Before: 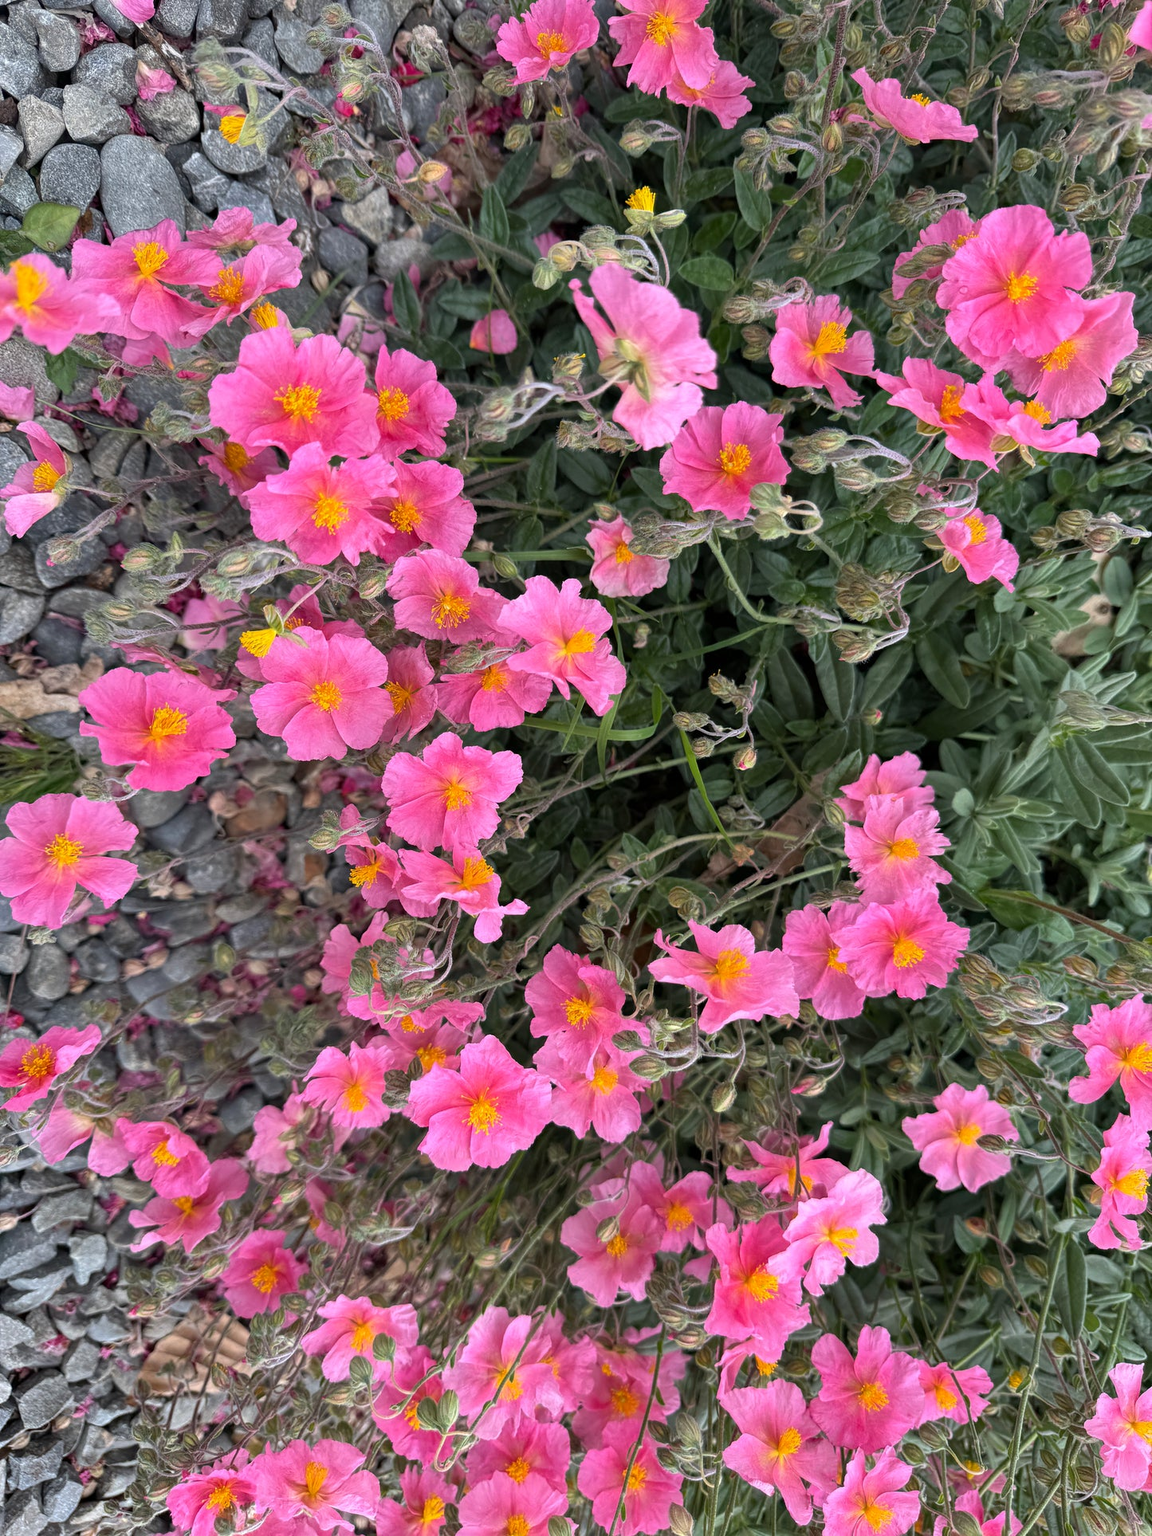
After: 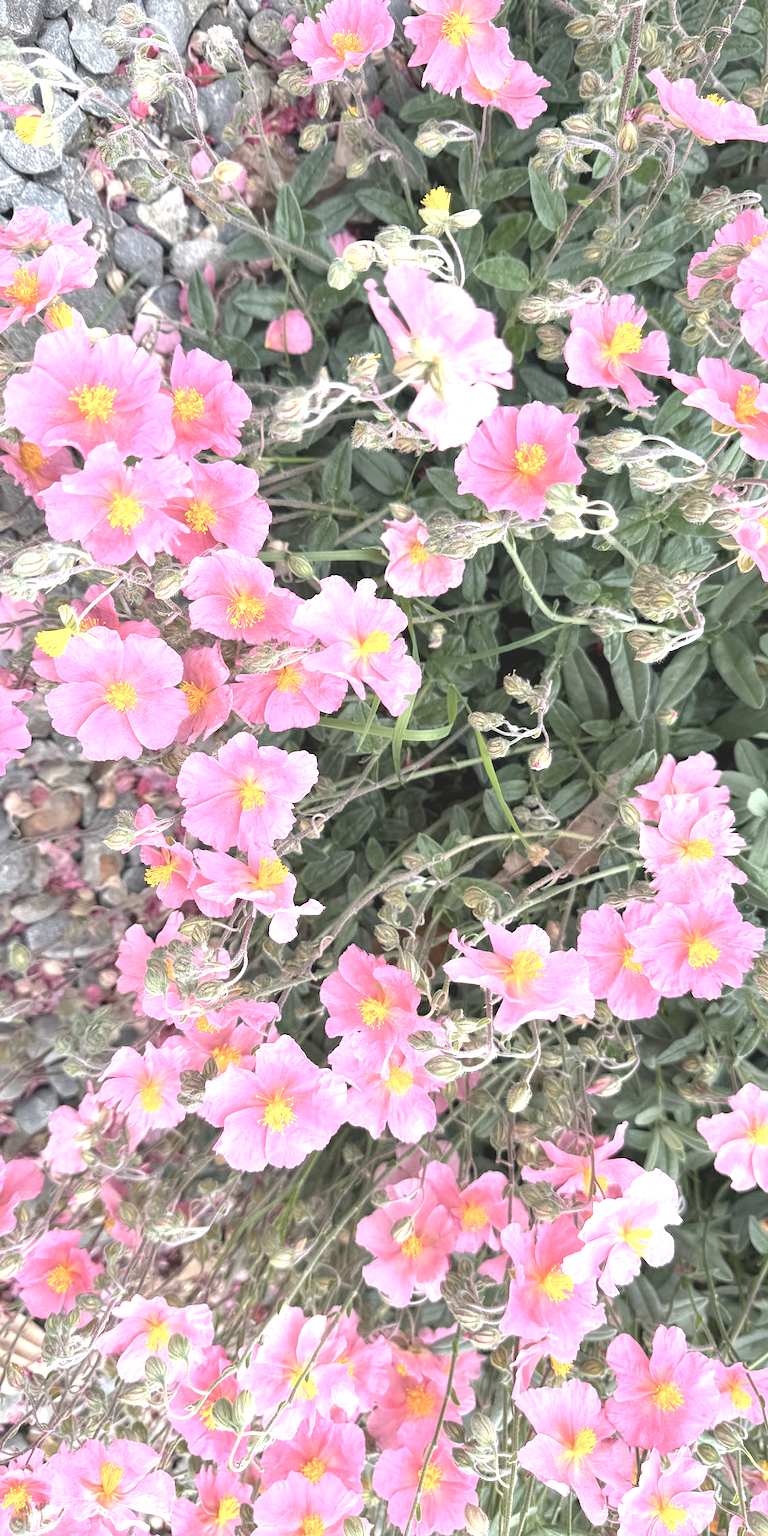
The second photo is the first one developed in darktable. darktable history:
crop and rotate: left 17.837%, right 15.388%
contrast brightness saturation: contrast -0.26, saturation -0.442
exposure: exposure 1.99 EV, compensate exposure bias true, compensate highlight preservation false
